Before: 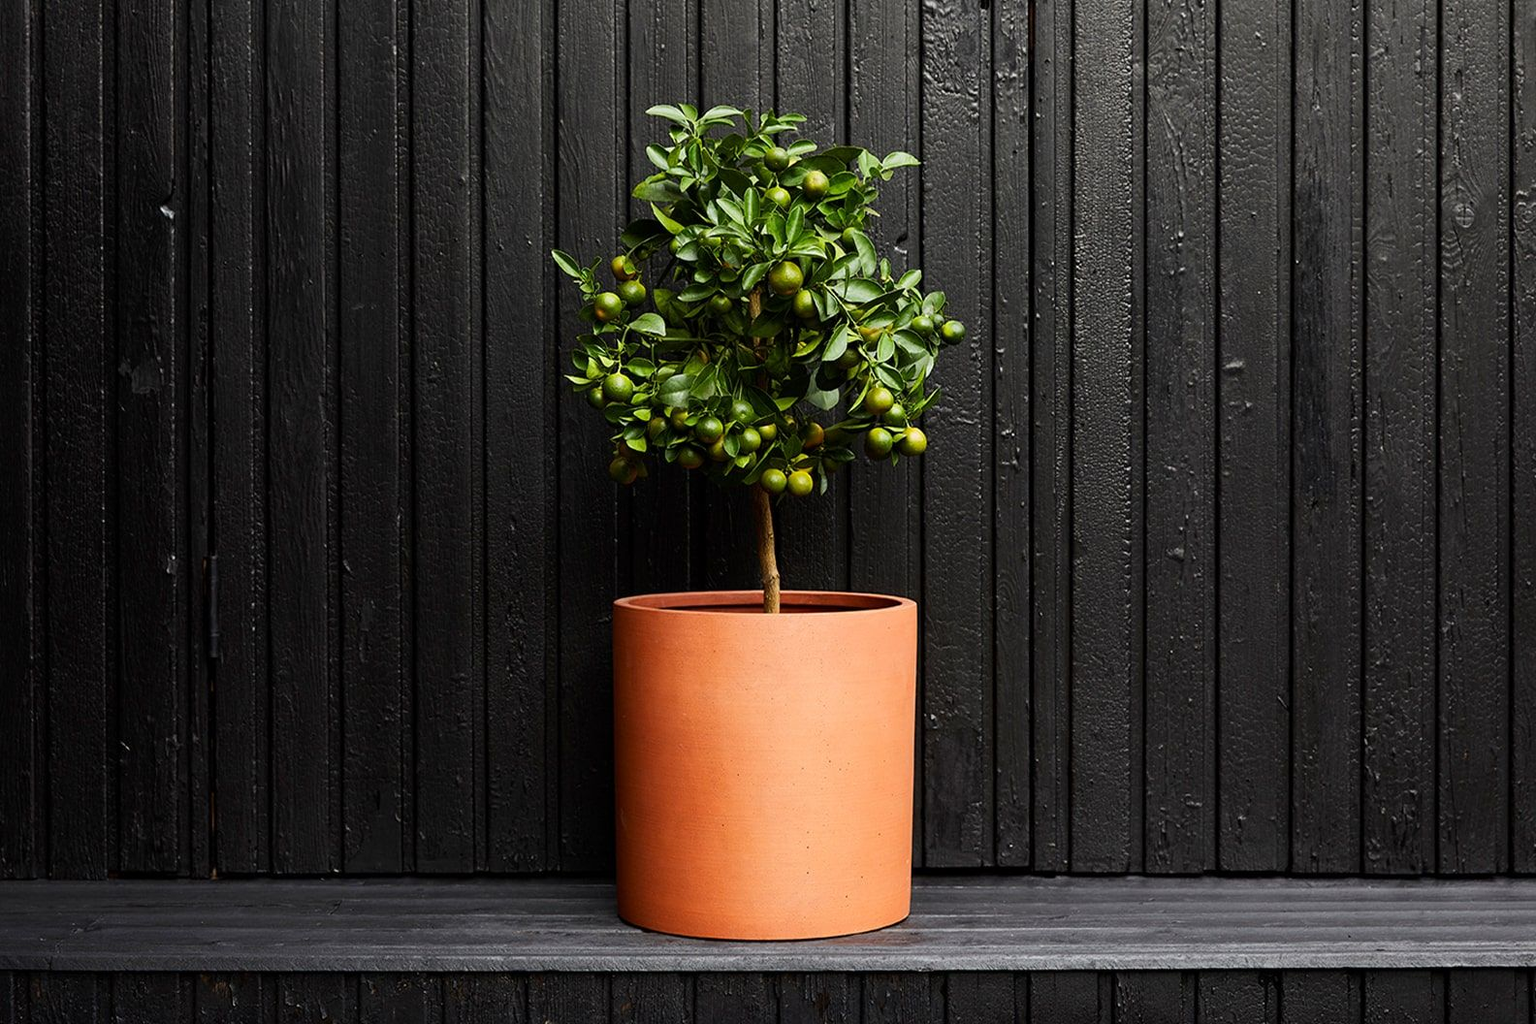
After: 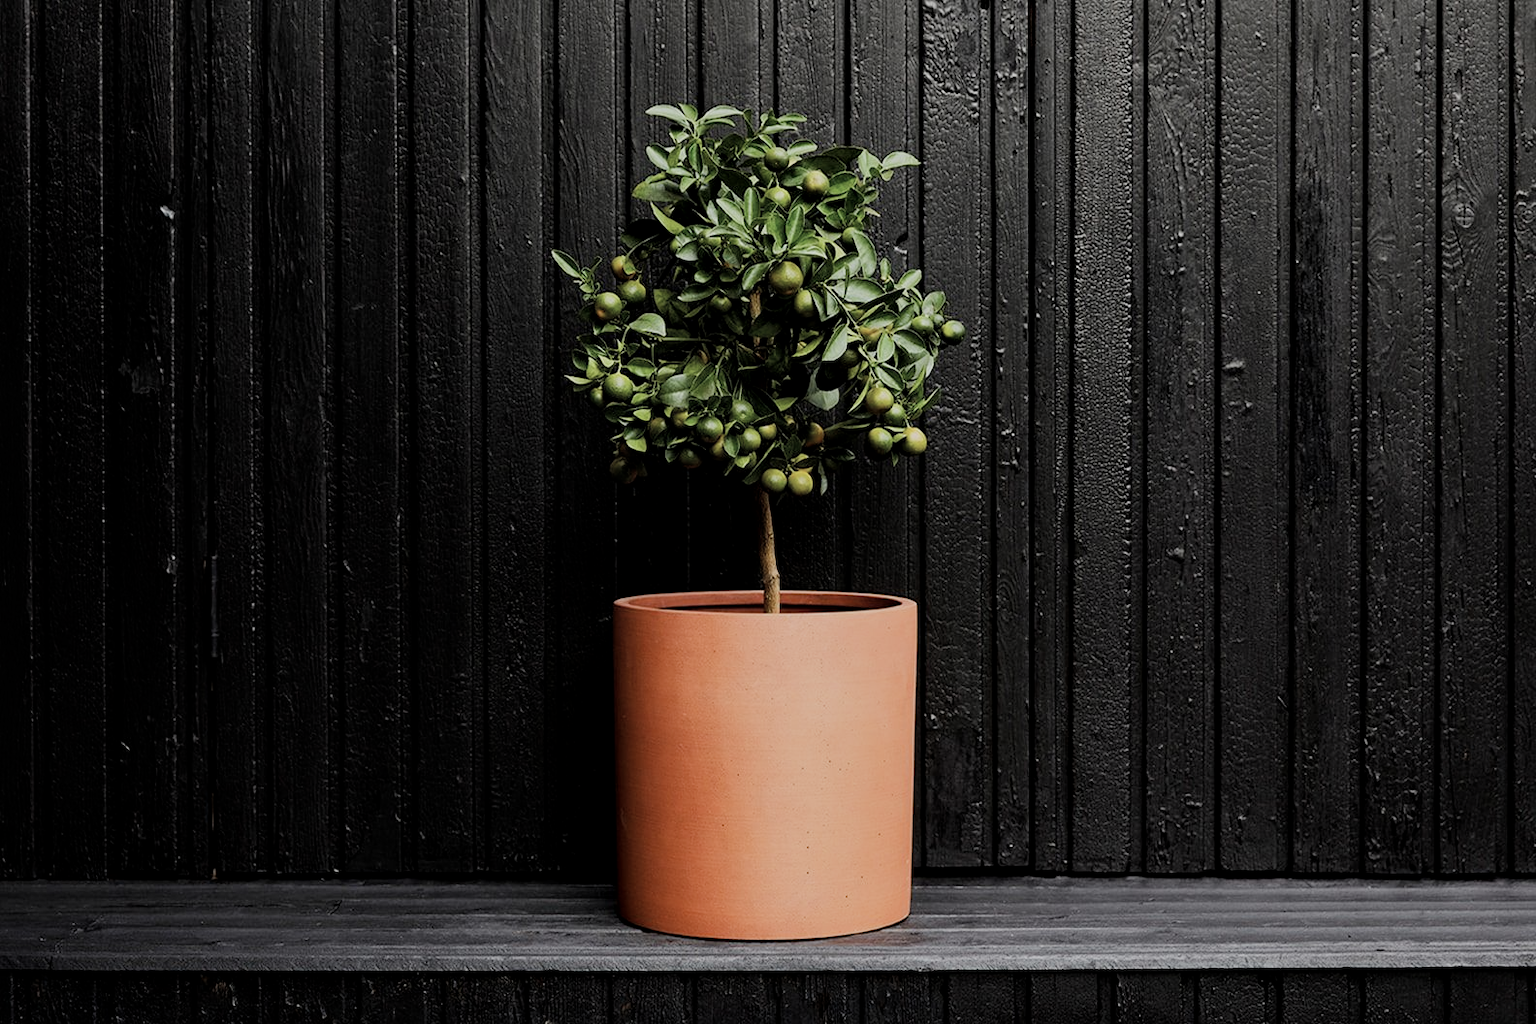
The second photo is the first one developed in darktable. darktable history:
color zones: curves: ch0 [(0, 0.5) (0.143, 0.5) (0.286, 0.5) (0.429, 0.504) (0.571, 0.5) (0.714, 0.509) (0.857, 0.5) (1, 0.5)]; ch1 [(0, 0.425) (0.143, 0.425) (0.286, 0.375) (0.429, 0.405) (0.571, 0.5) (0.714, 0.47) (0.857, 0.425) (1, 0.435)]; ch2 [(0, 0.5) (0.143, 0.5) (0.286, 0.5) (0.429, 0.517) (0.571, 0.5) (0.714, 0.51) (0.857, 0.5) (1, 0.5)], mix 34.03%
filmic rgb: black relative exposure -7.65 EV, white relative exposure 4.56 EV, hardness 3.61
local contrast: mode bilateral grid, contrast 19, coarseness 49, detail 120%, midtone range 0.2
